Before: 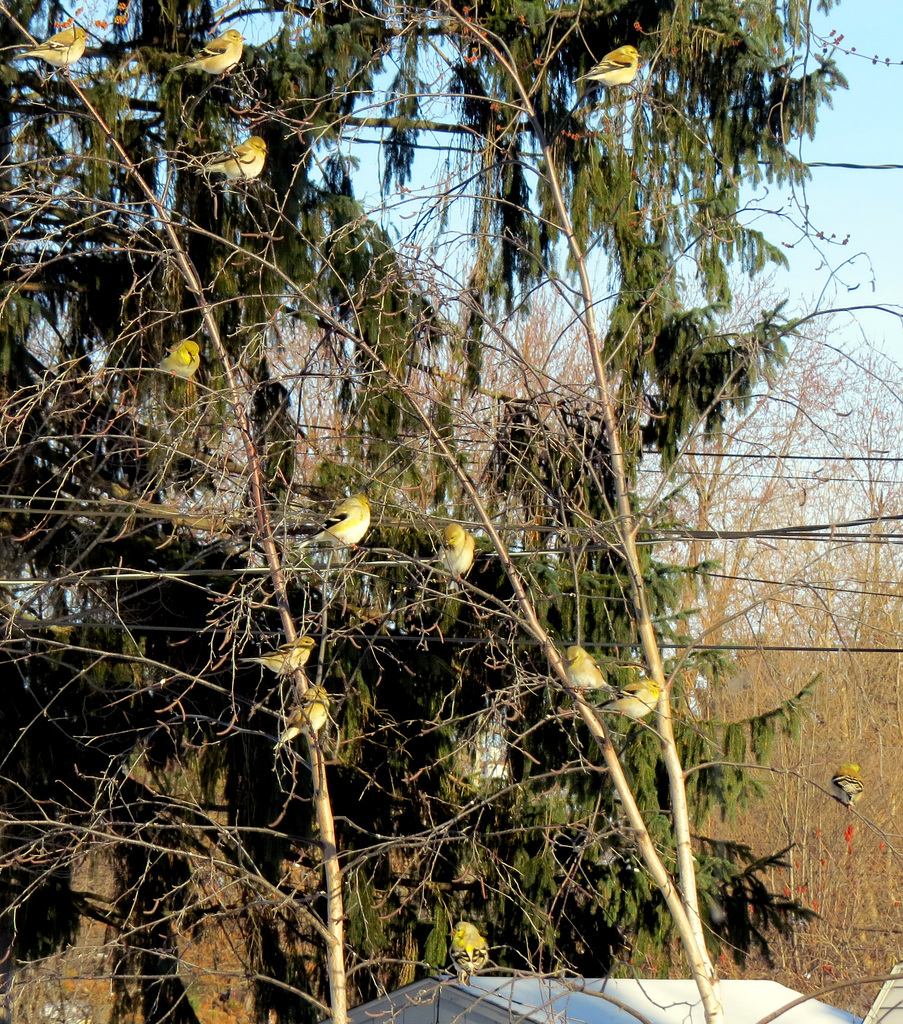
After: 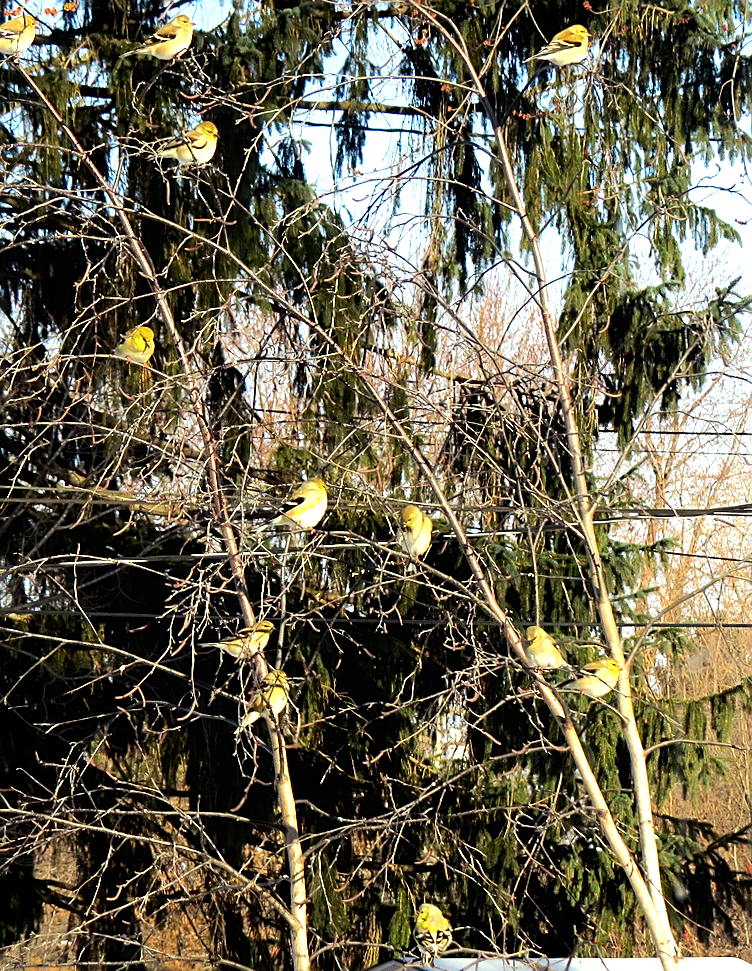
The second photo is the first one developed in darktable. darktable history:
sharpen: on, module defaults
local contrast: mode bilateral grid, contrast 100, coarseness 99, detail 92%, midtone range 0.2
tone equalizer: -8 EV -0.724 EV, -7 EV -0.714 EV, -6 EV -0.595 EV, -5 EV -0.374 EV, -3 EV 0.369 EV, -2 EV 0.6 EV, -1 EV 0.683 EV, +0 EV 0.761 EV, edges refinement/feathering 500, mask exposure compensation -1.57 EV, preserve details no
crop and rotate: angle 0.874°, left 4.076%, top 1.016%, right 11.139%, bottom 2.432%
